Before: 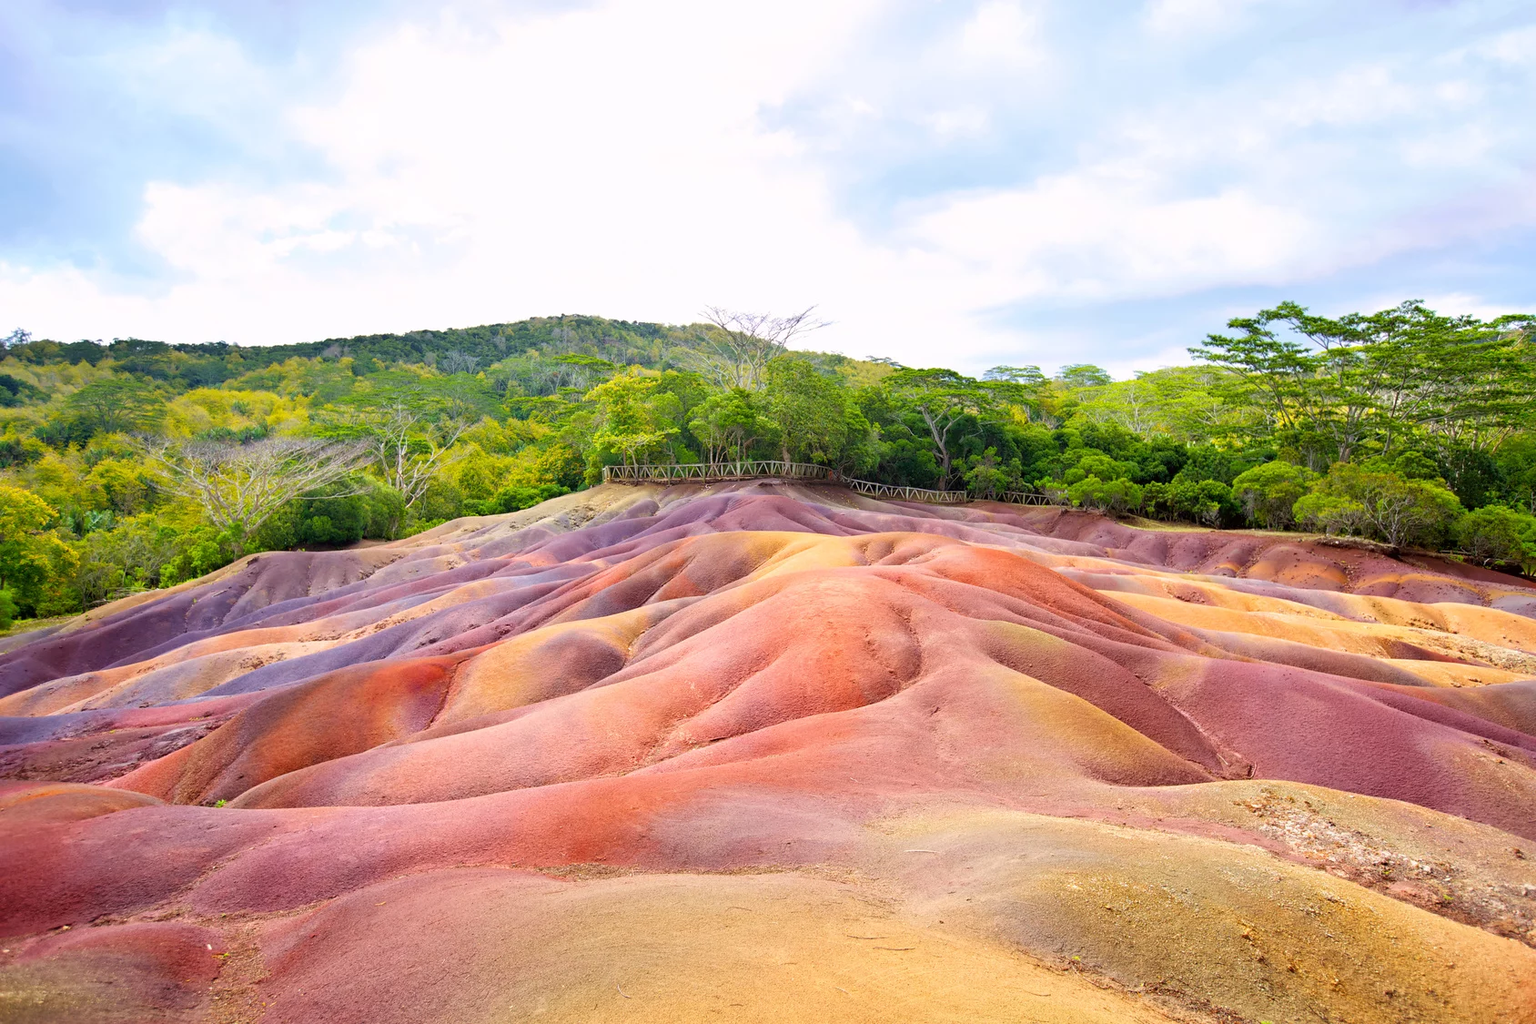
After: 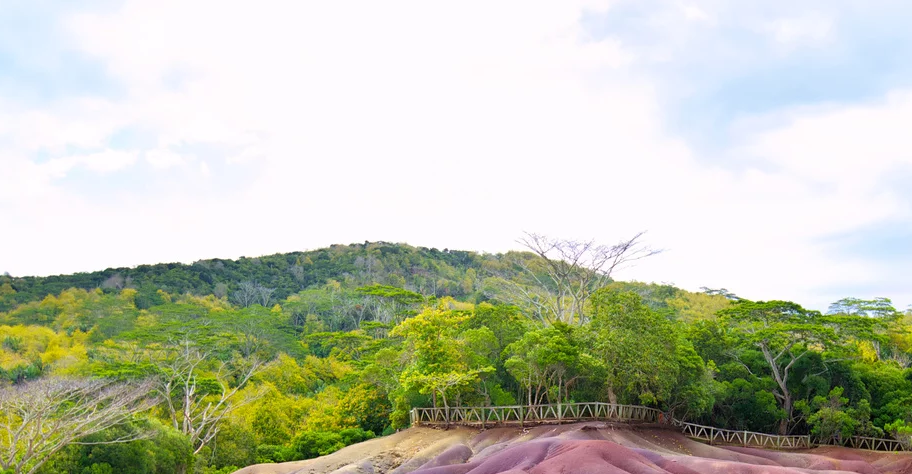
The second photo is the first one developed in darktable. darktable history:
crop: left 14.959%, top 9.308%, right 30.973%, bottom 48.496%
